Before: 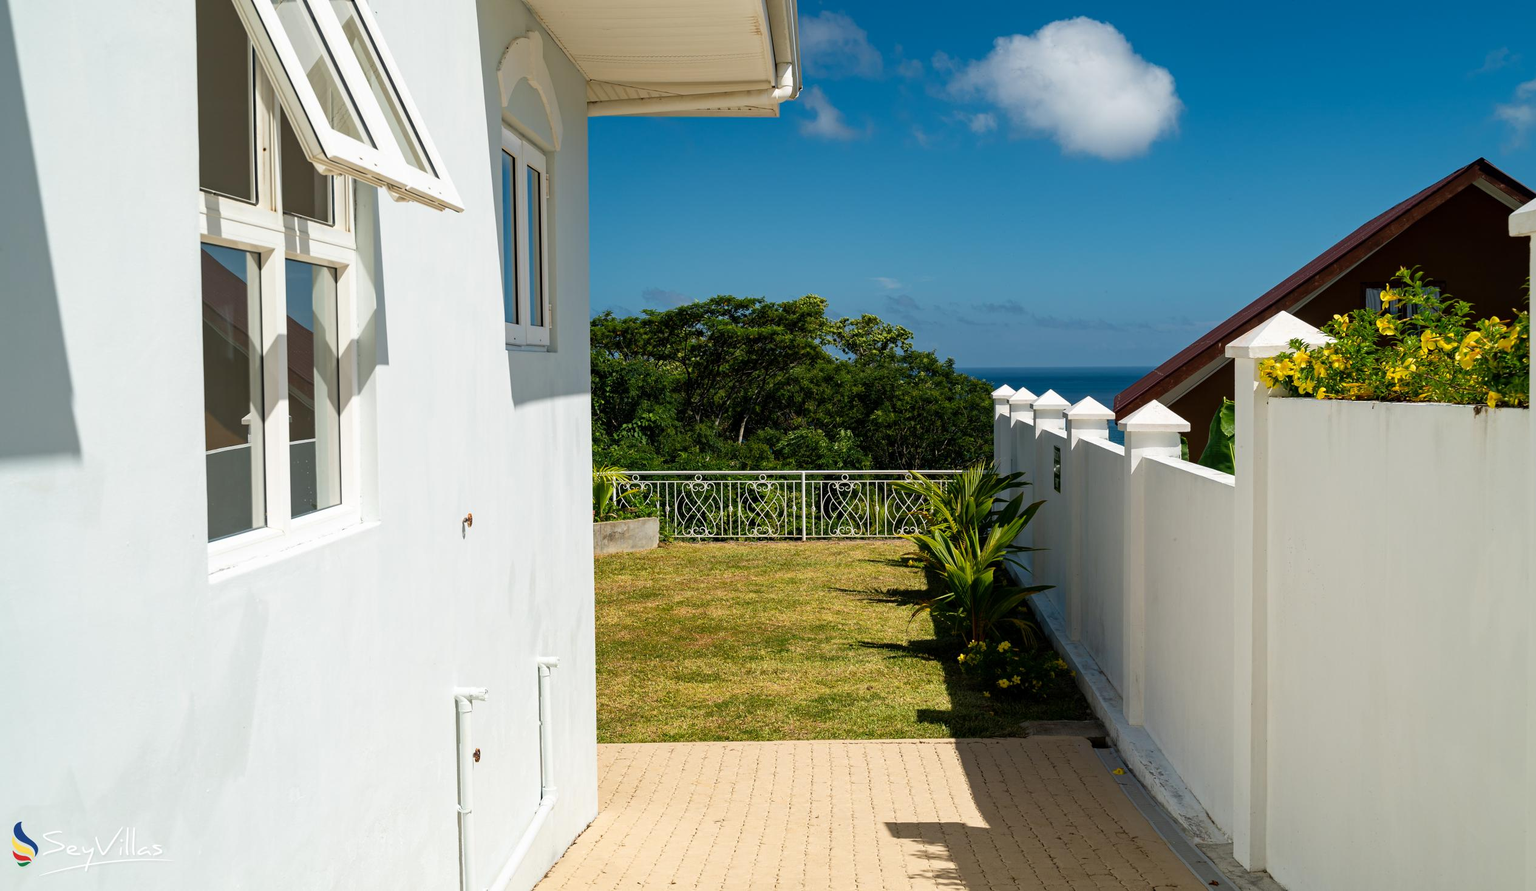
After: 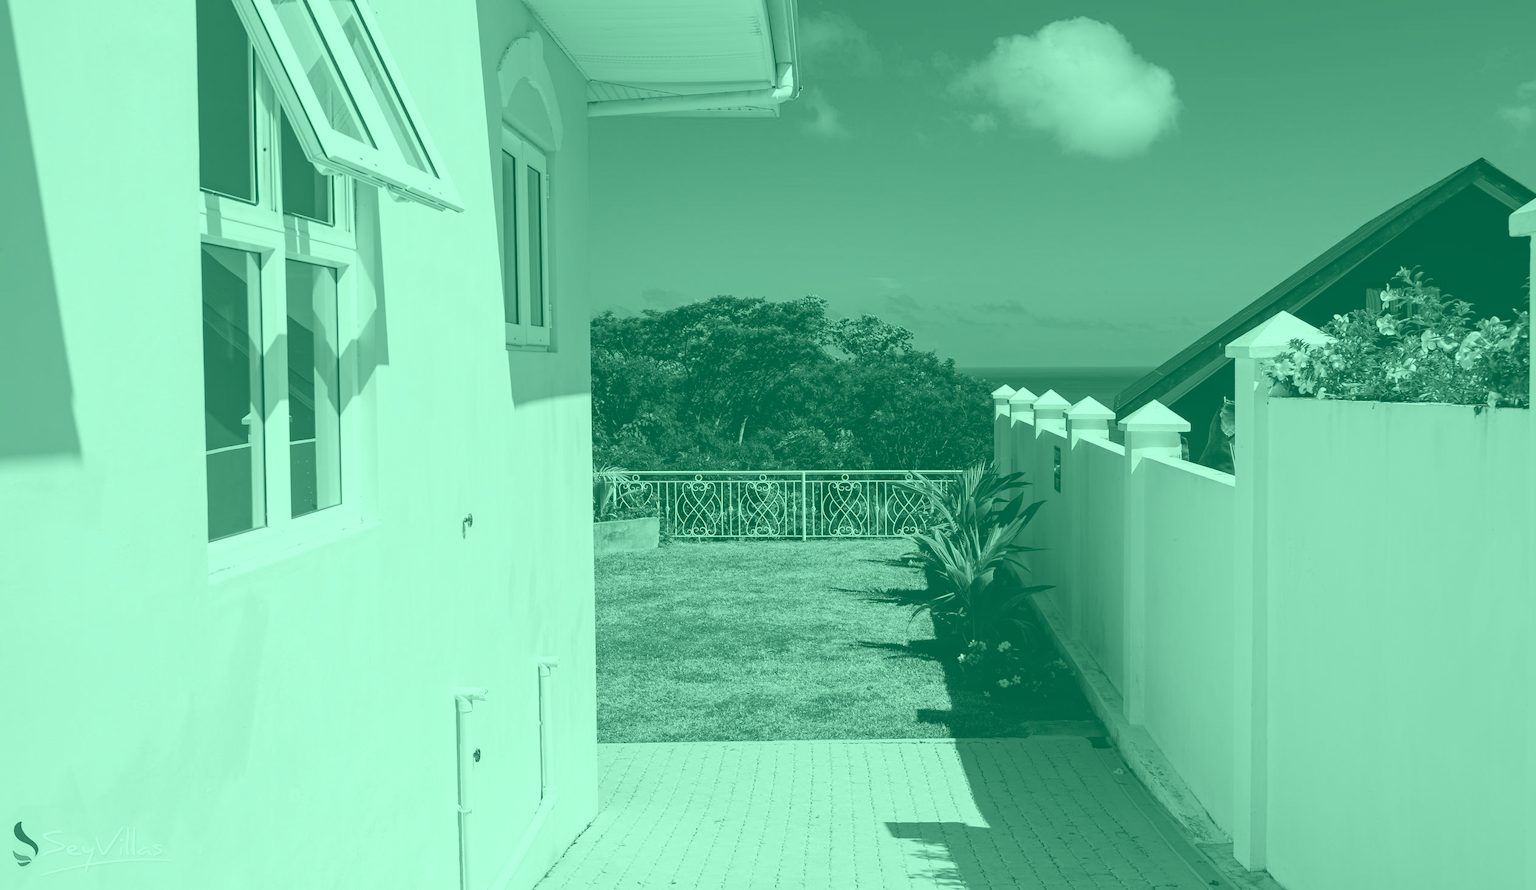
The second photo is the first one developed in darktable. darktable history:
white balance: red 1.127, blue 0.943
tone equalizer: -8 EV -0.75 EV, -7 EV -0.7 EV, -6 EV -0.6 EV, -5 EV -0.4 EV, -3 EV 0.4 EV, -2 EV 0.6 EV, -1 EV 0.7 EV, +0 EV 0.75 EV, edges refinement/feathering 500, mask exposure compensation -1.57 EV, preserve details no
colorize: hue 147.6°, saturation 65%, lightness 21.64%
